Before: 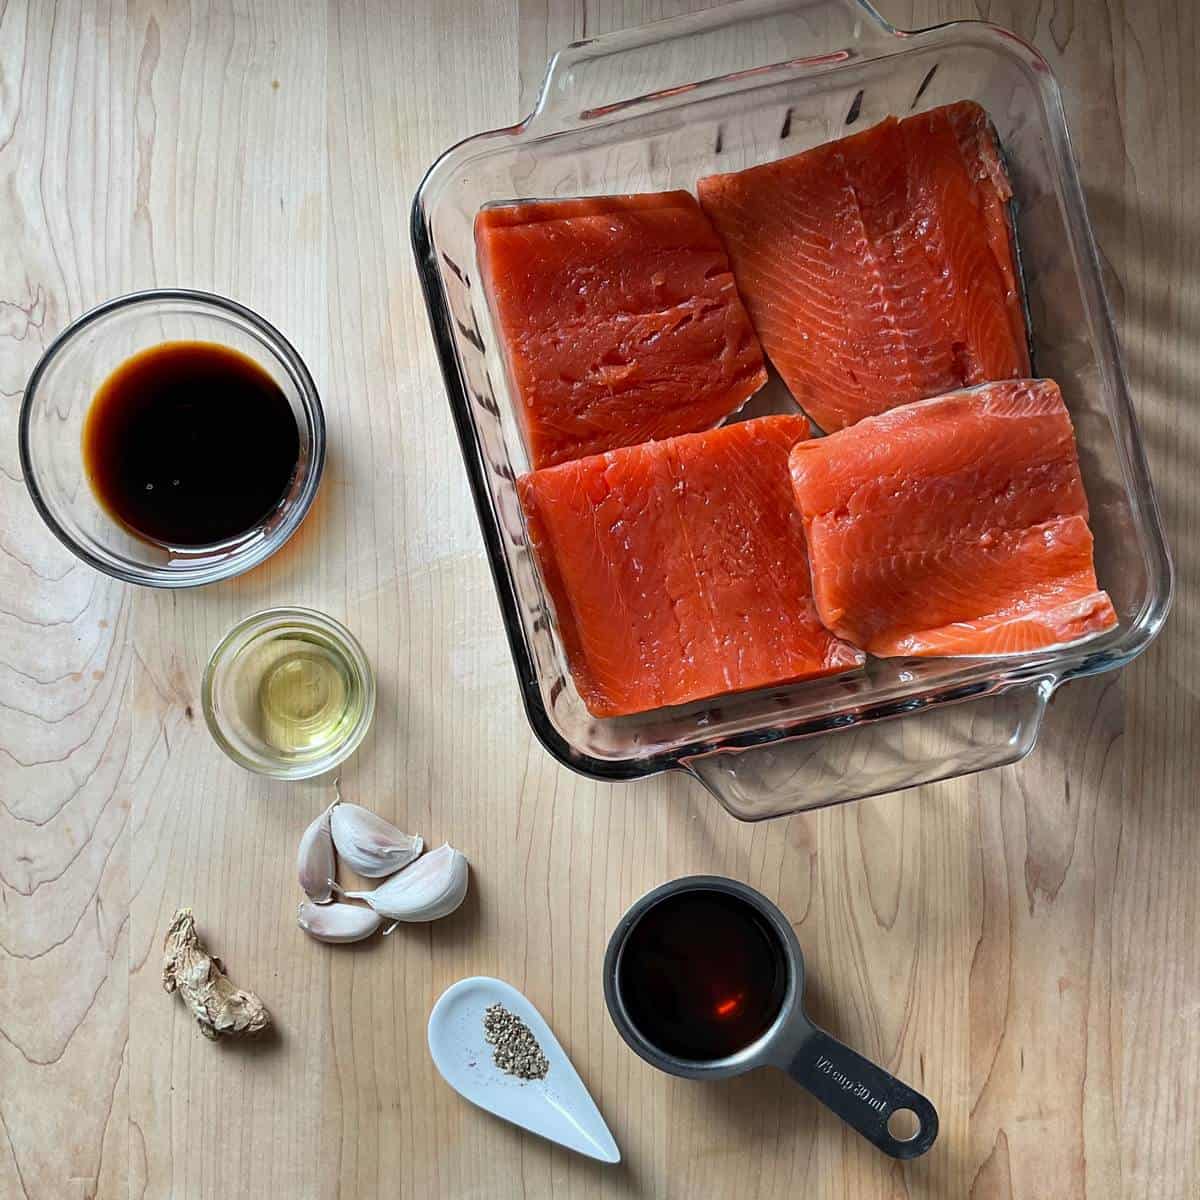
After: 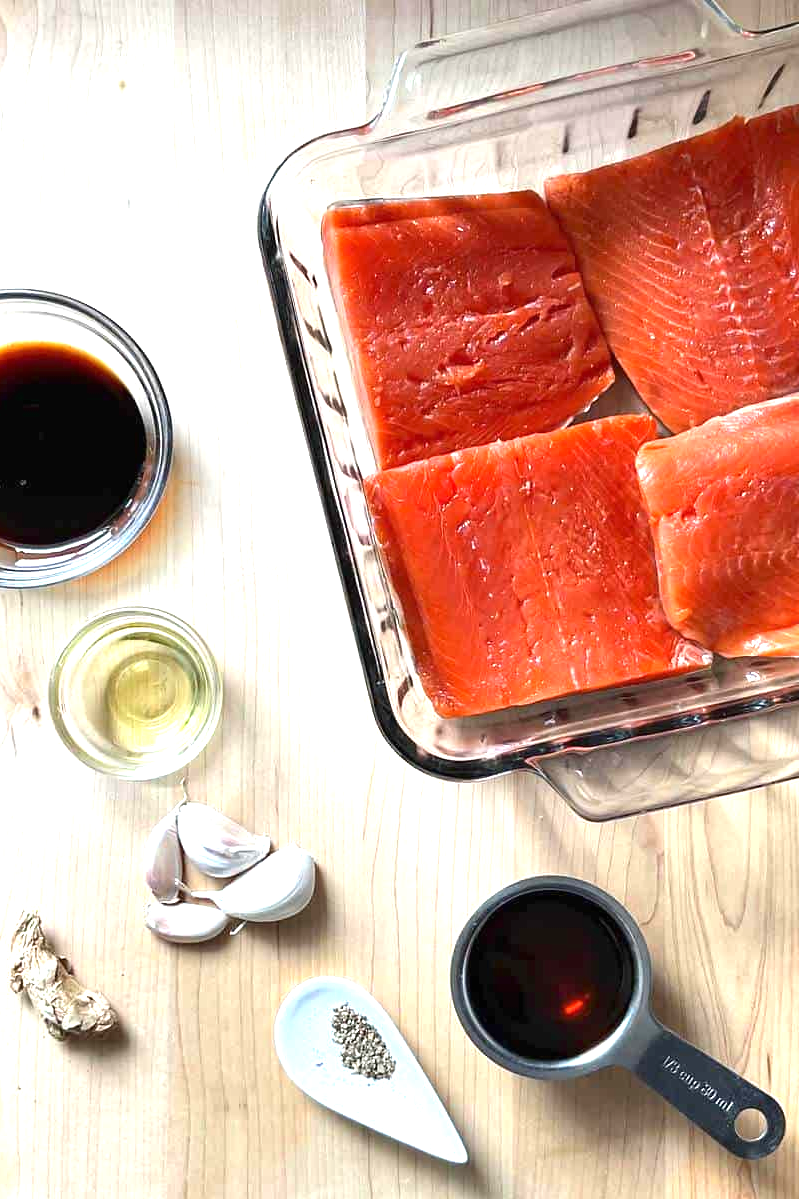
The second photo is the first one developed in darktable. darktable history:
exposure: black level correction 0, exposure 1.199 EV, compensate exposure bias true, compensate highlight preservation false
crop and rotate: left 12.768%, right 20.619%
